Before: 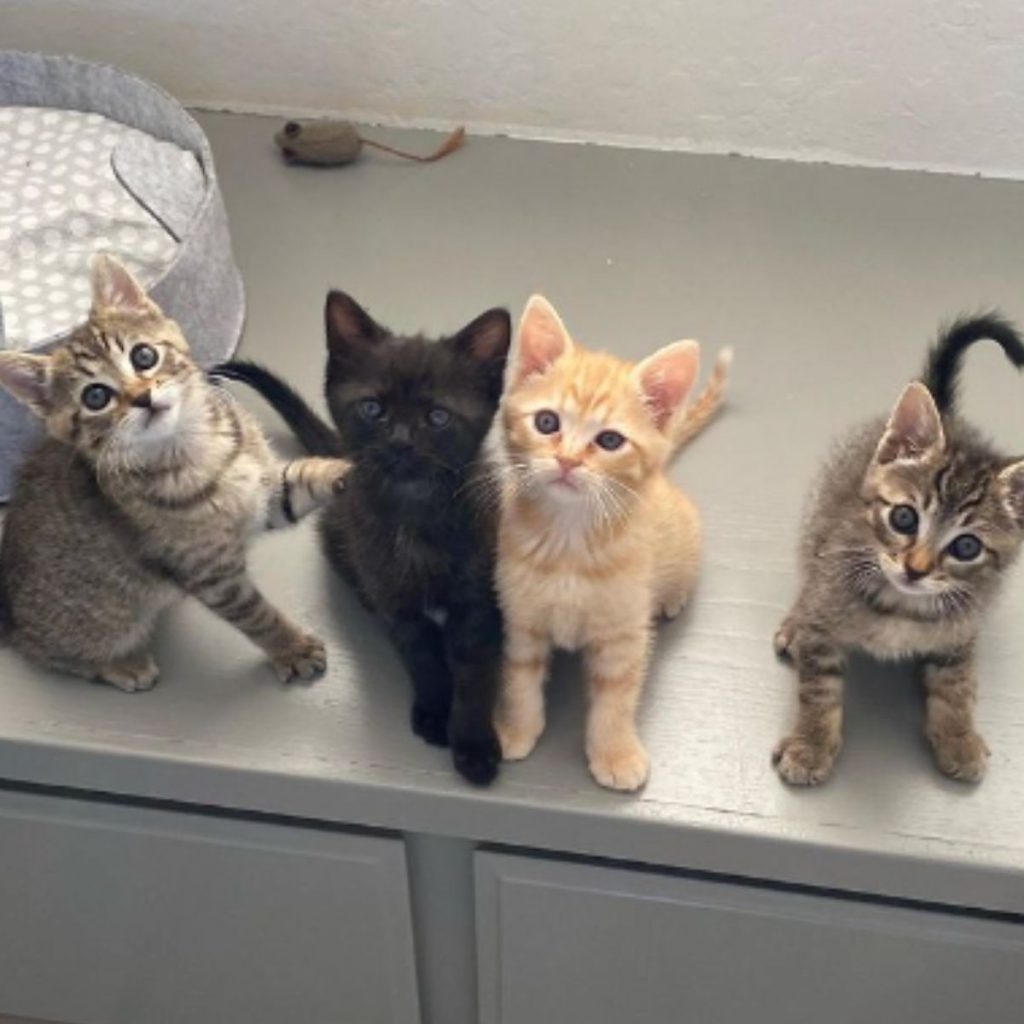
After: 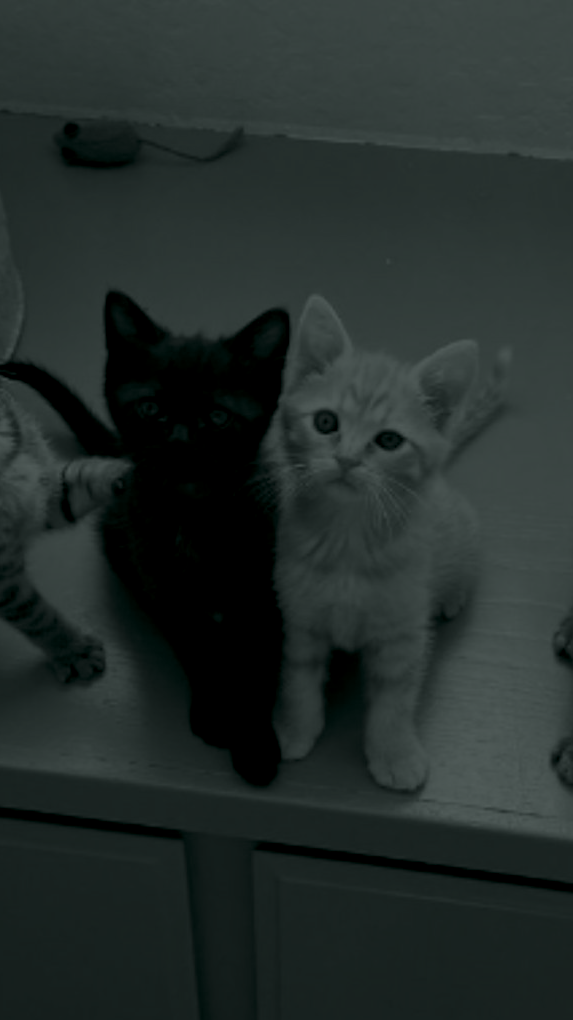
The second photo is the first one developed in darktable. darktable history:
crop: left 21.674%, right 22.086%
shadows and highlights: shadows 62.66, white point adjustment 0.37, highlights -34.44, compress 83.82%
colorize: hue 90°, saturation 19%, lightness 1.59%, version 1
color correction: highlights a* -0.137, highlights b* 0.137
